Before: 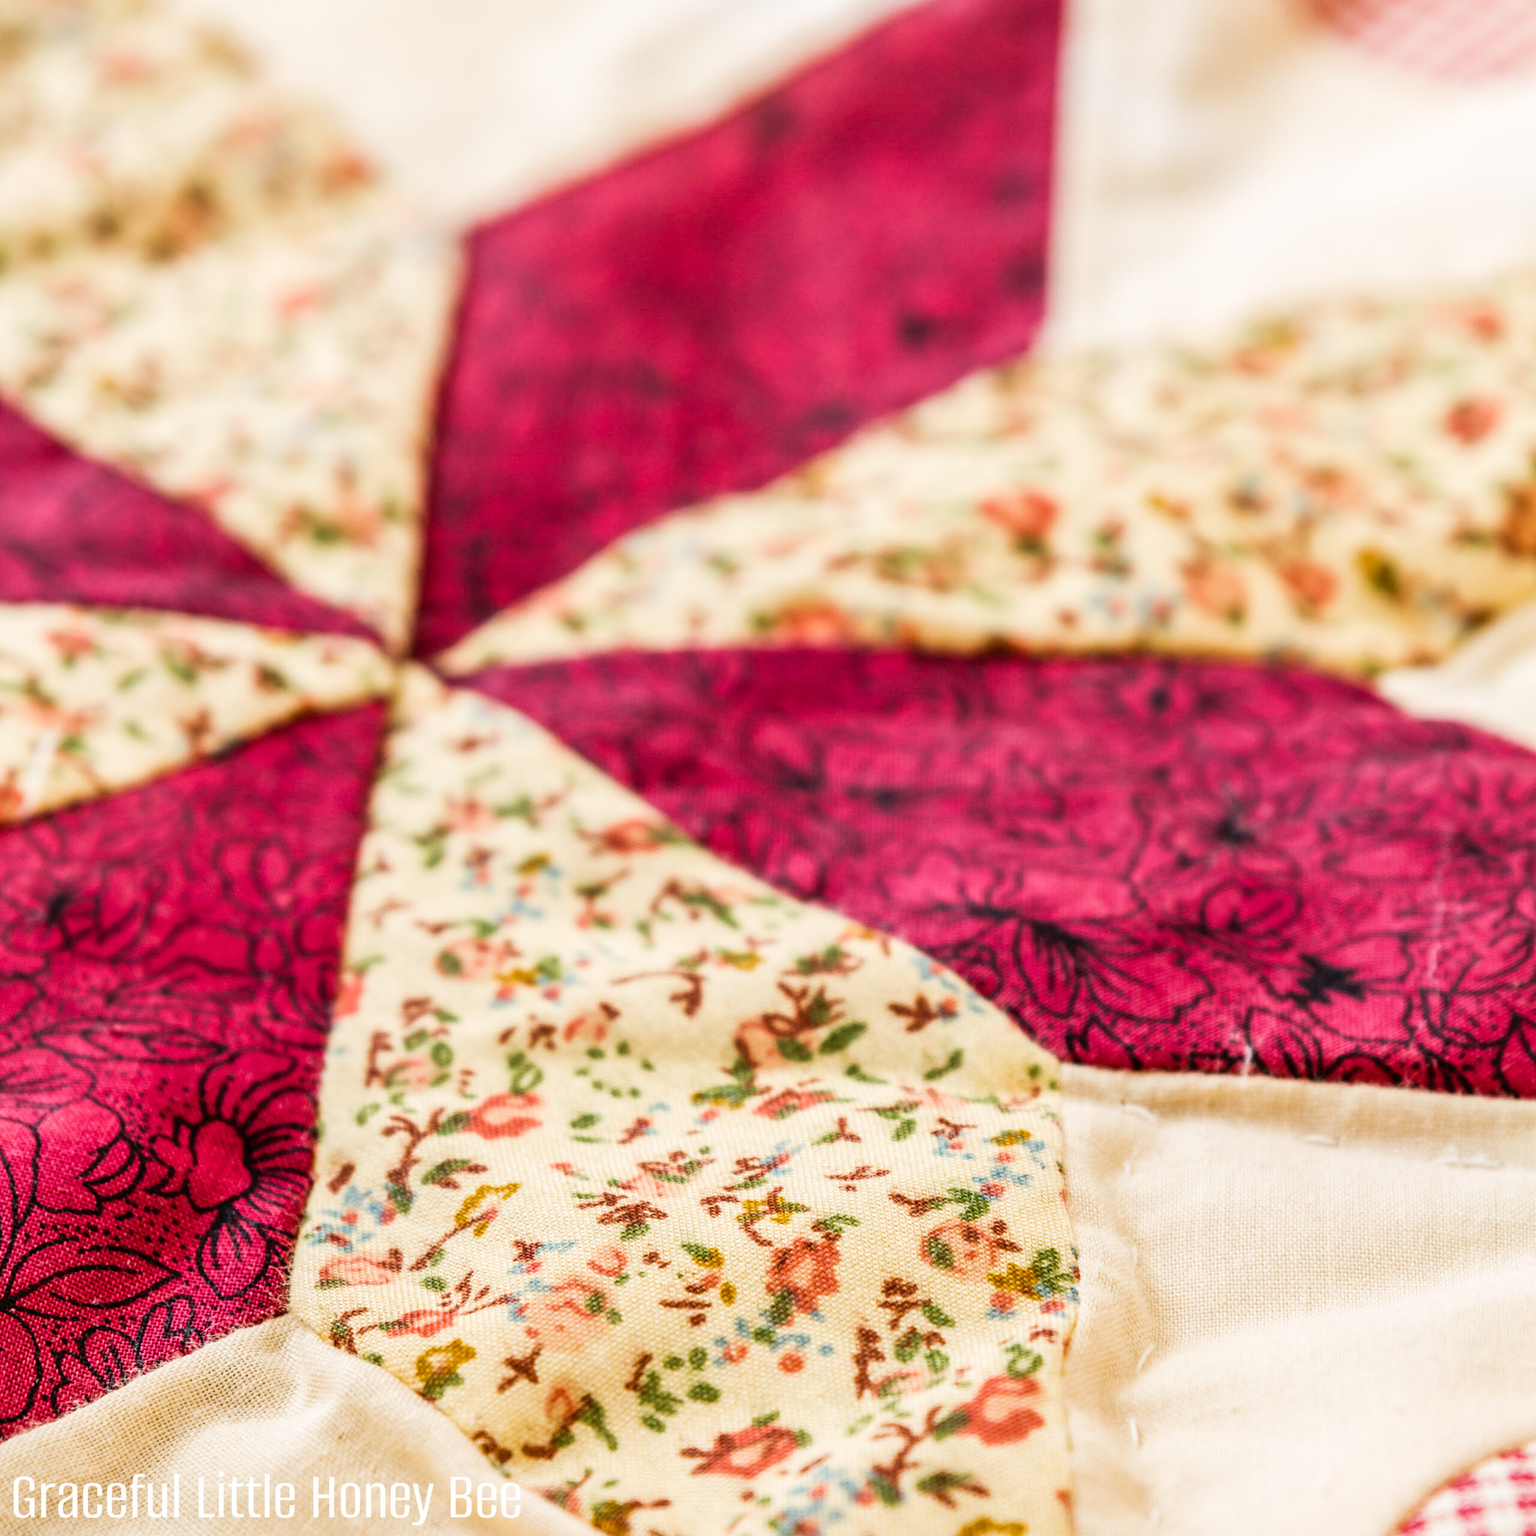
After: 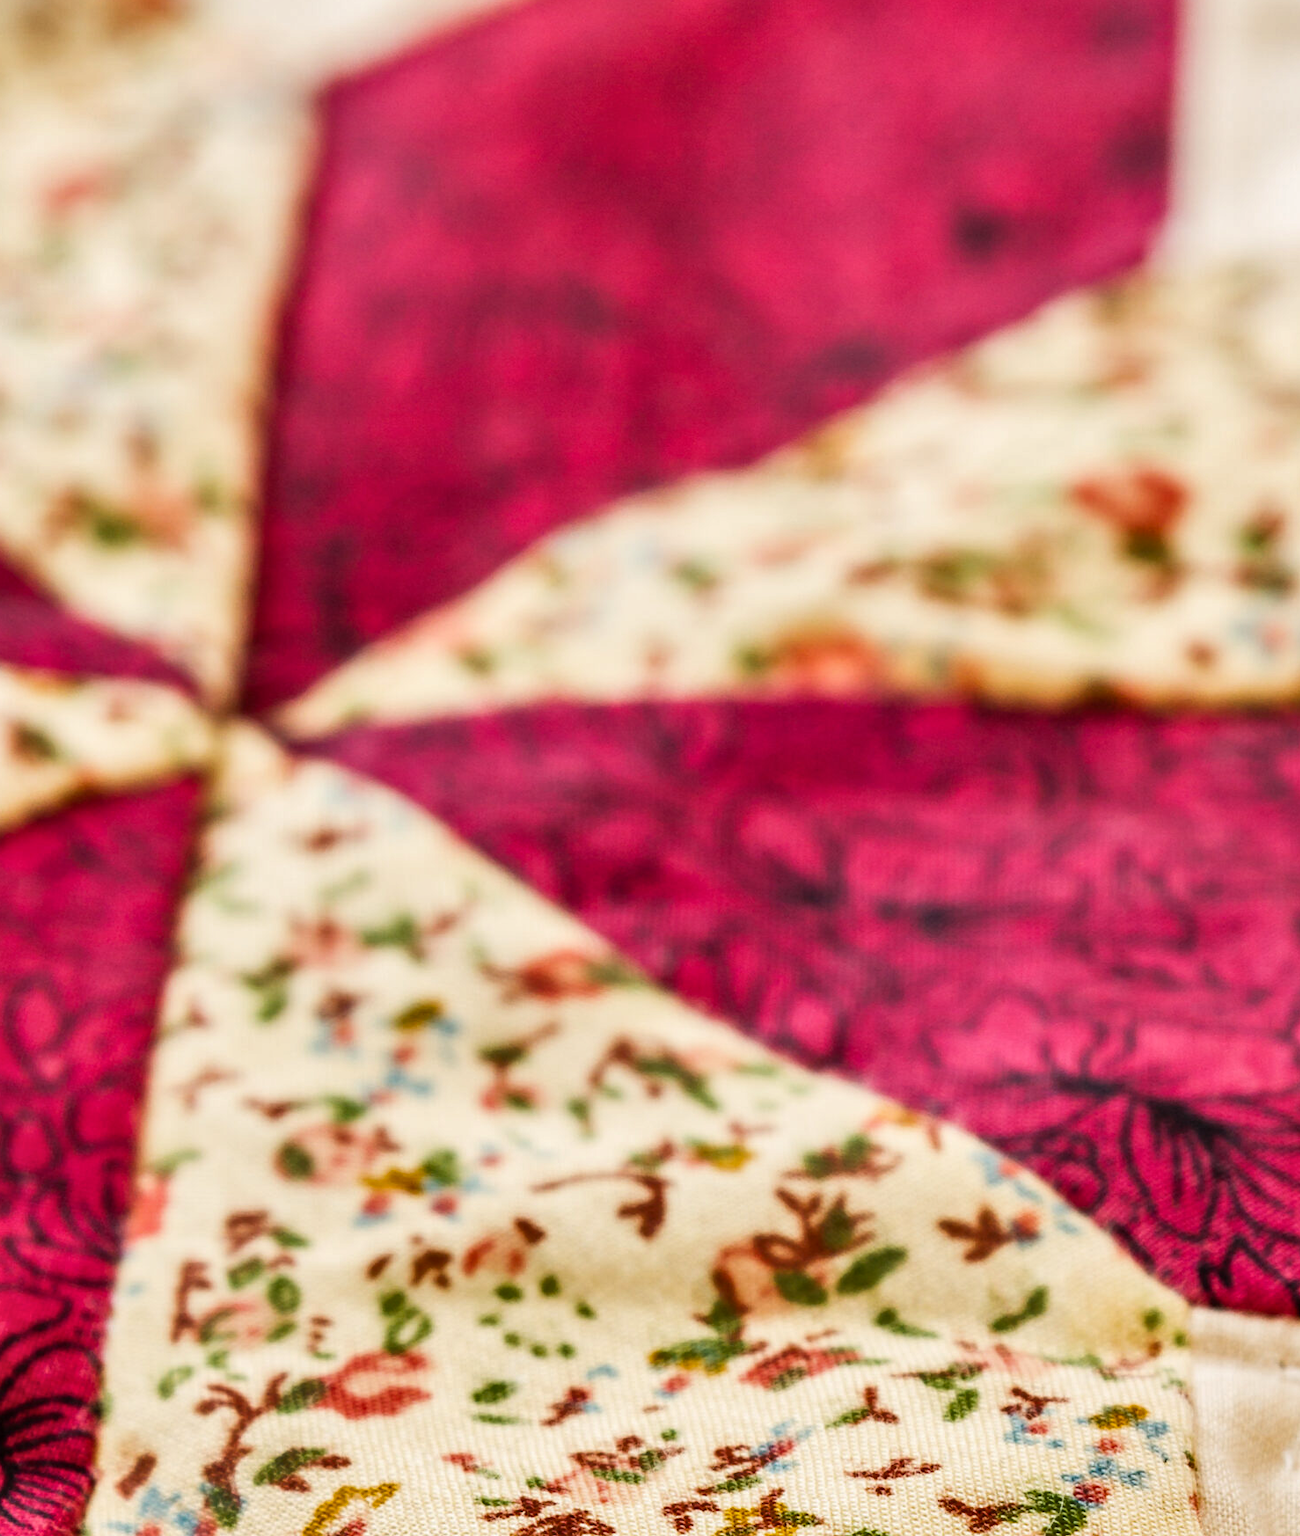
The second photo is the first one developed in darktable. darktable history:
tone equalizer: on, module defaults
shadows and highlights: low approximation 0.01, soften with gaussian
crop: left 16.202%, top 11.208%, right 26.045%, bottom 20.557%
